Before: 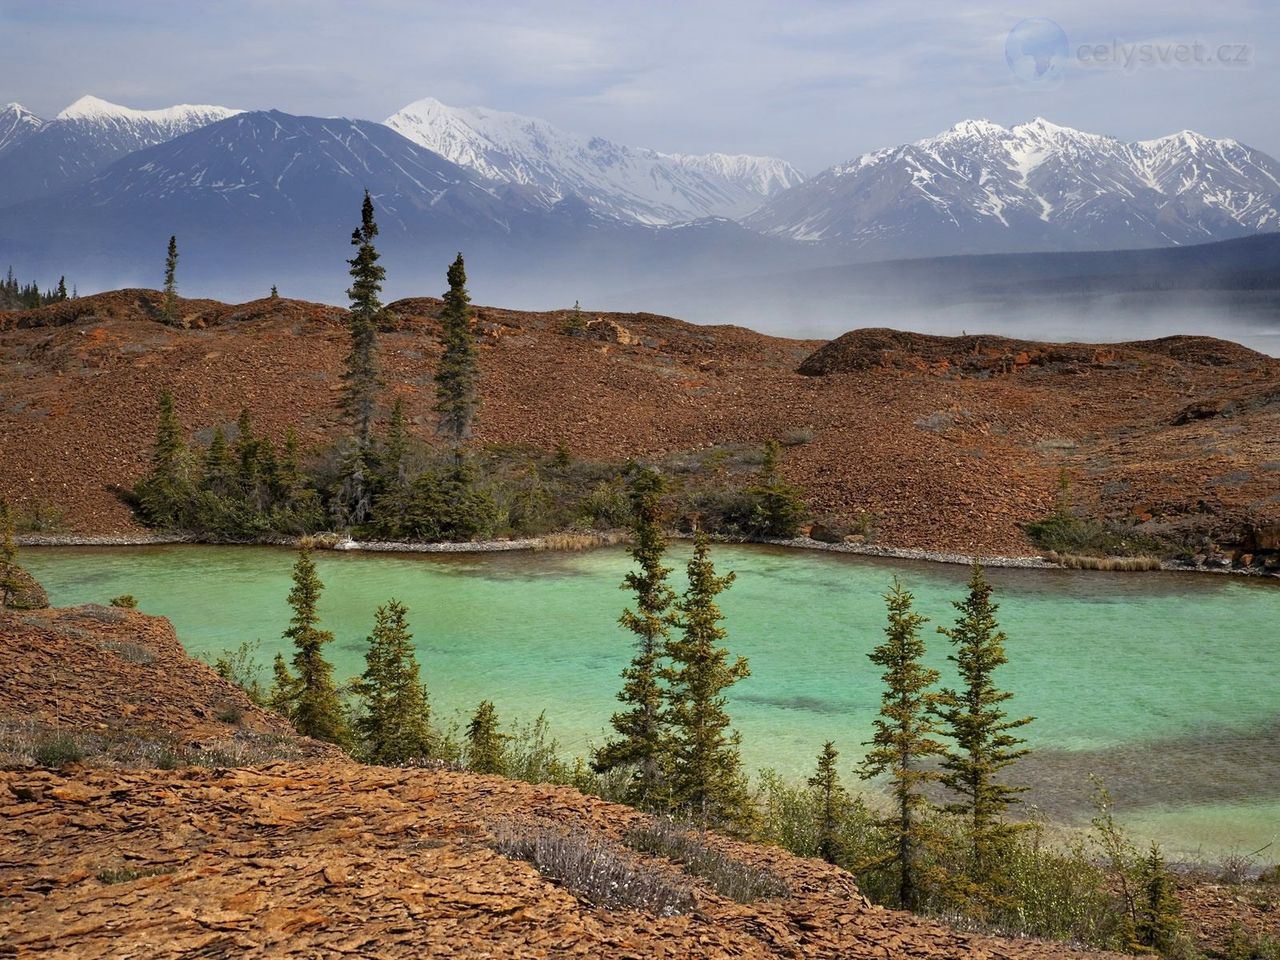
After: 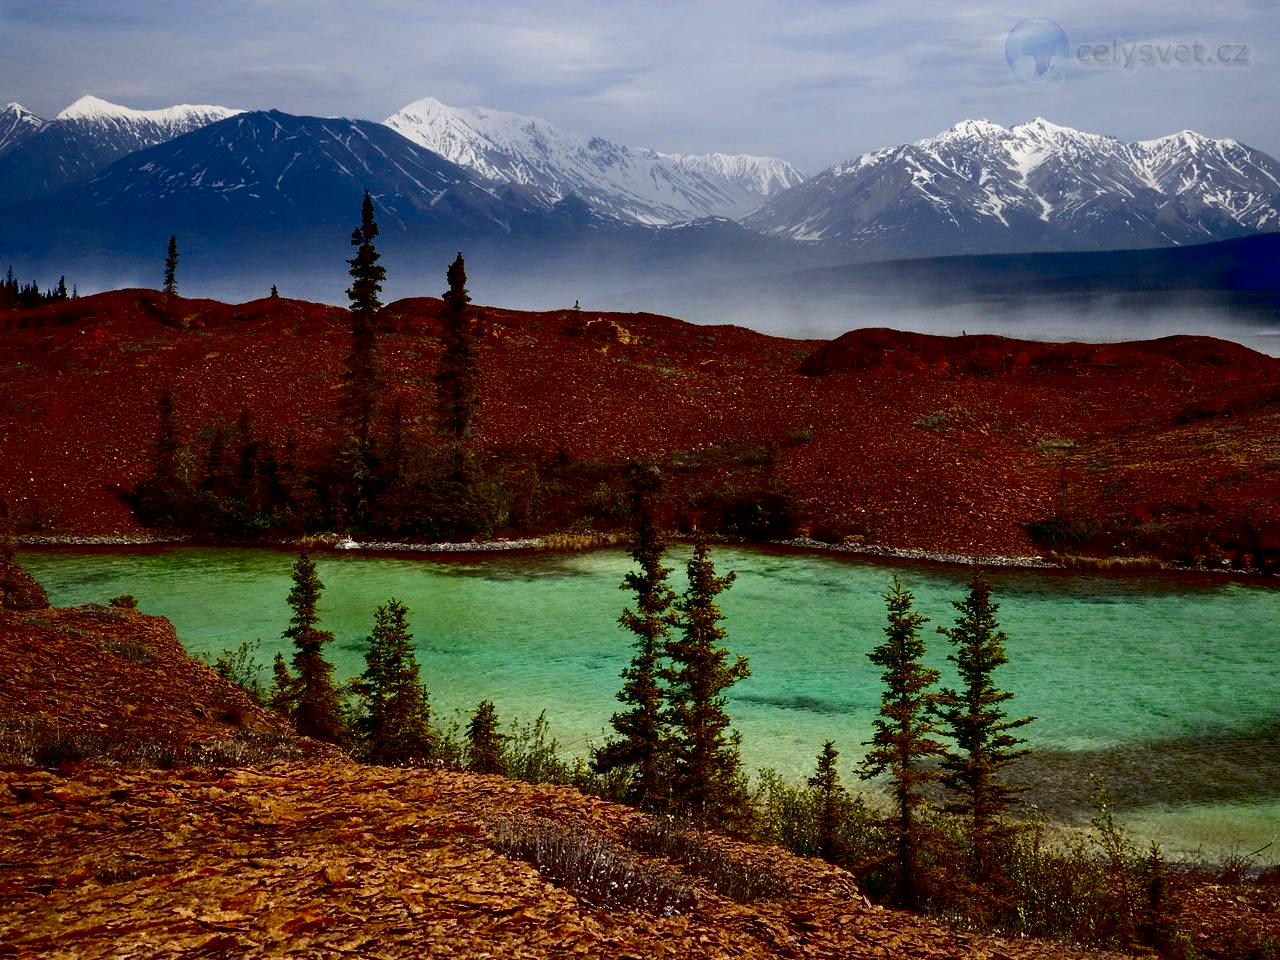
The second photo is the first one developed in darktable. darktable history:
exposure: black level correction 0.056, compensate highlight preservation false
contrast brightness saturation: contrast 0.19, brightness -0.24, saturation 0.11
